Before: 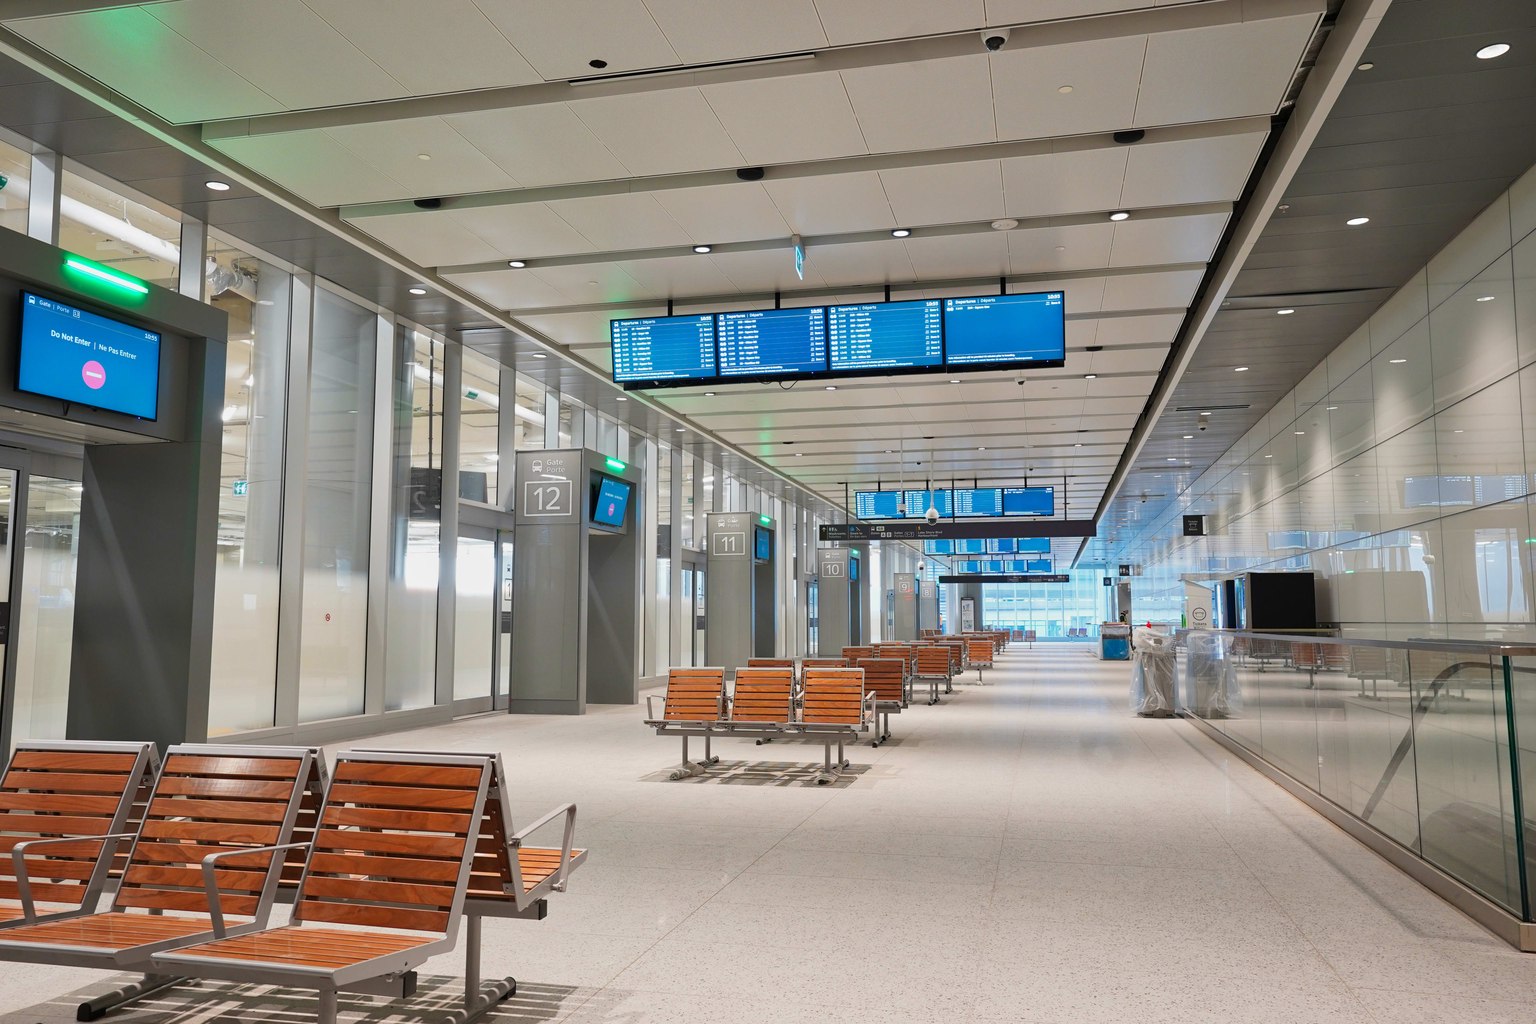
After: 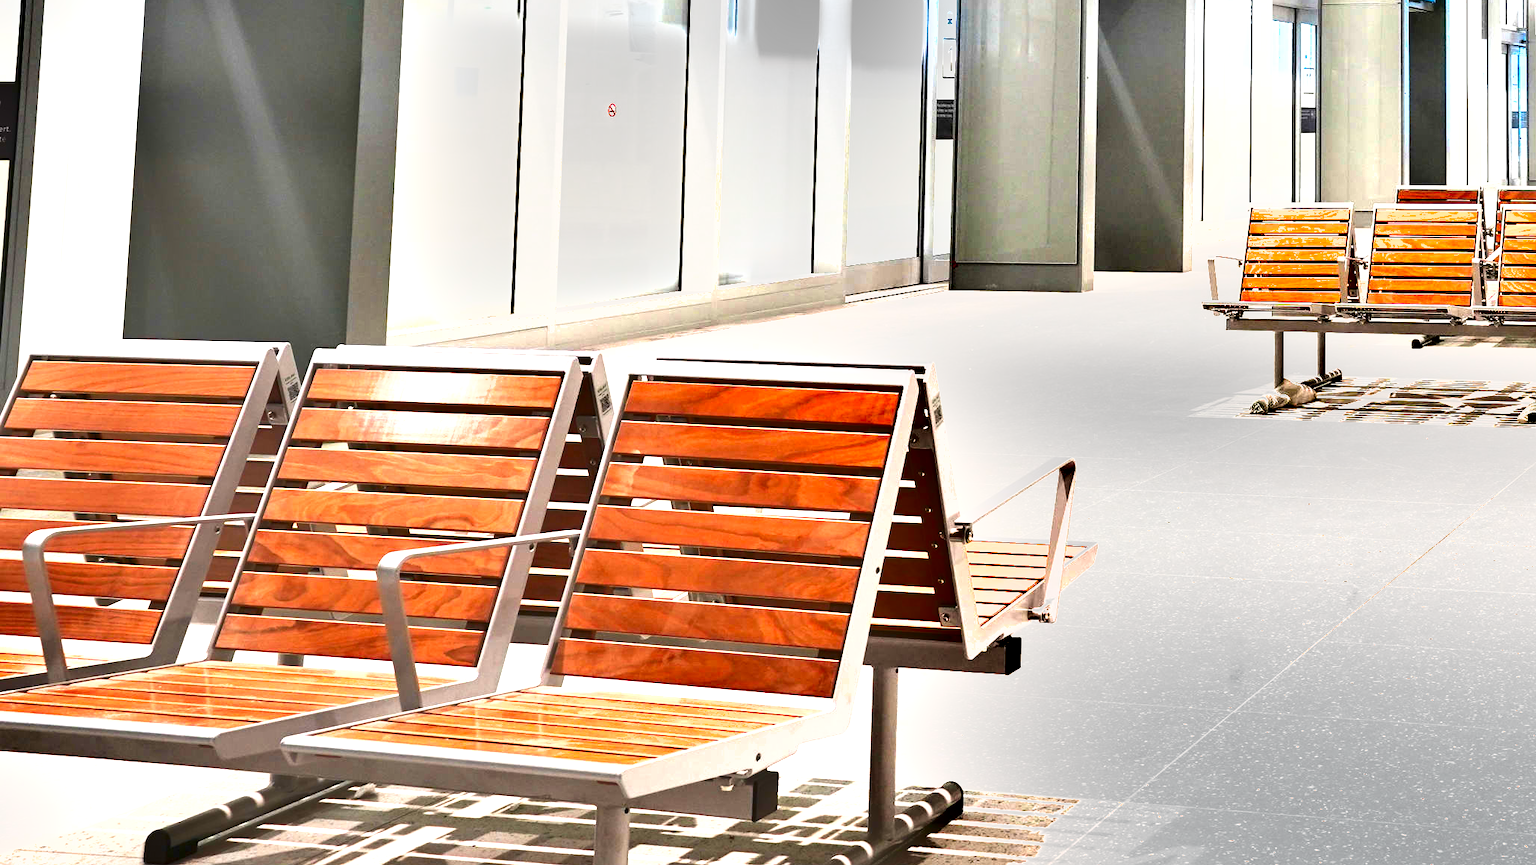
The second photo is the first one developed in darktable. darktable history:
exposure: exposure 2.004 EV, compensate highlight preservation false
shadows and highlights: radius 132.78, soften with gaussian
crop and rotate: top 54.565%, right 46.43%, bottom 0.149%
